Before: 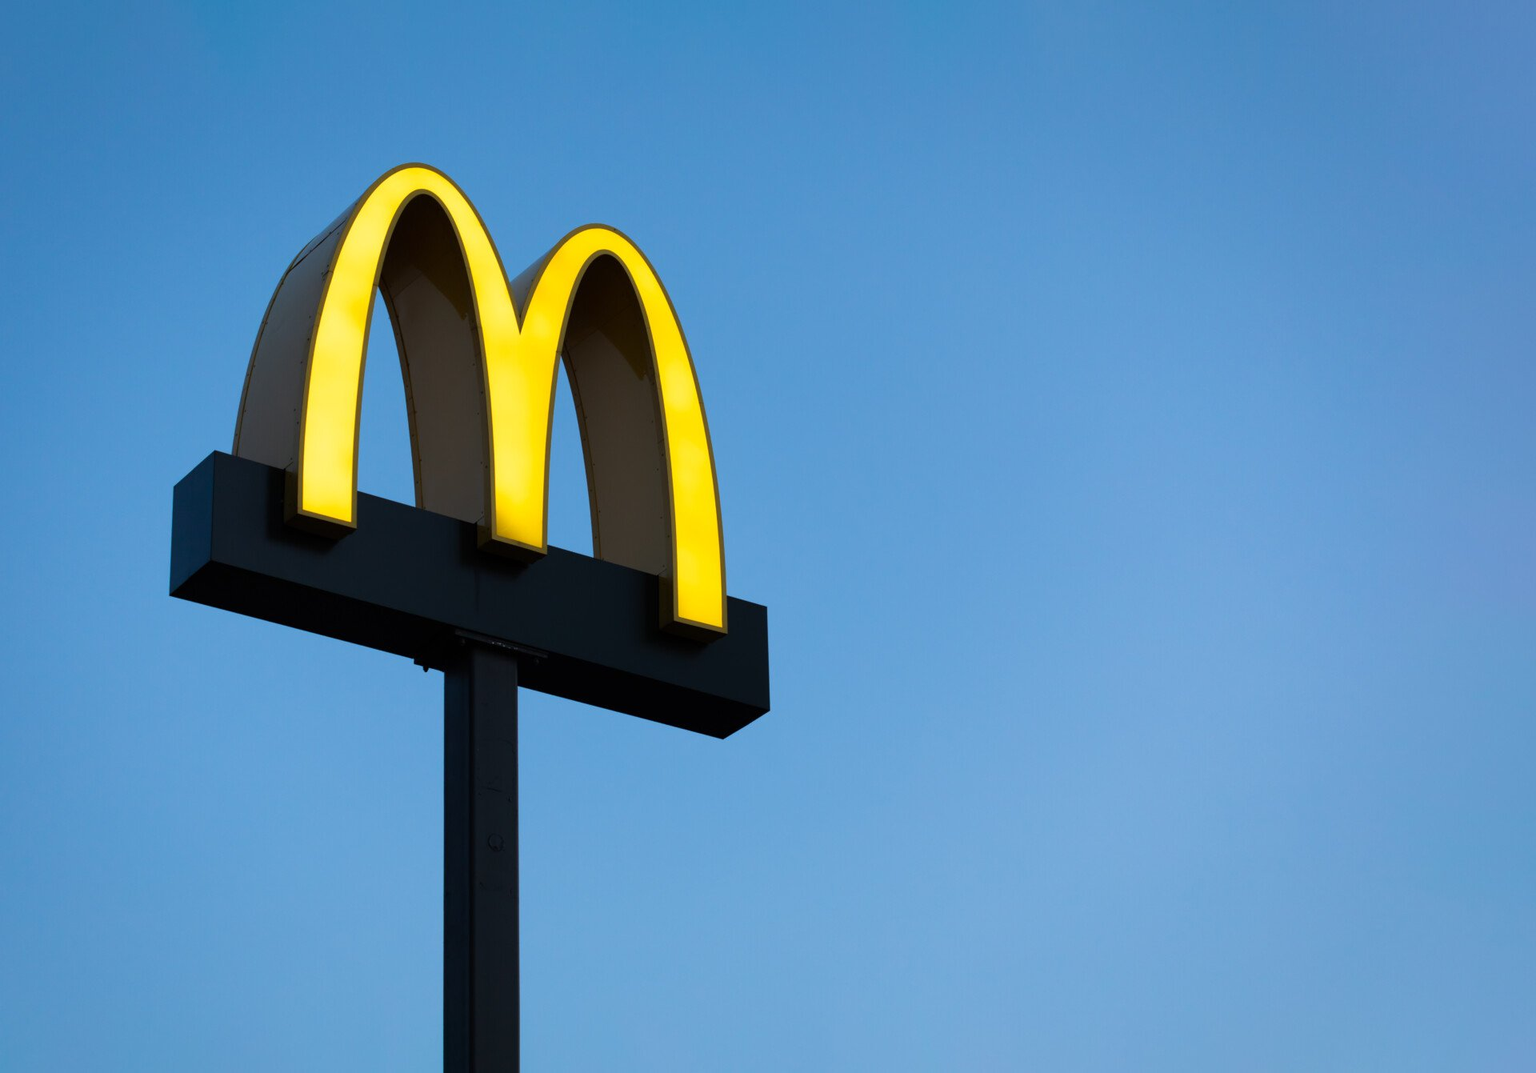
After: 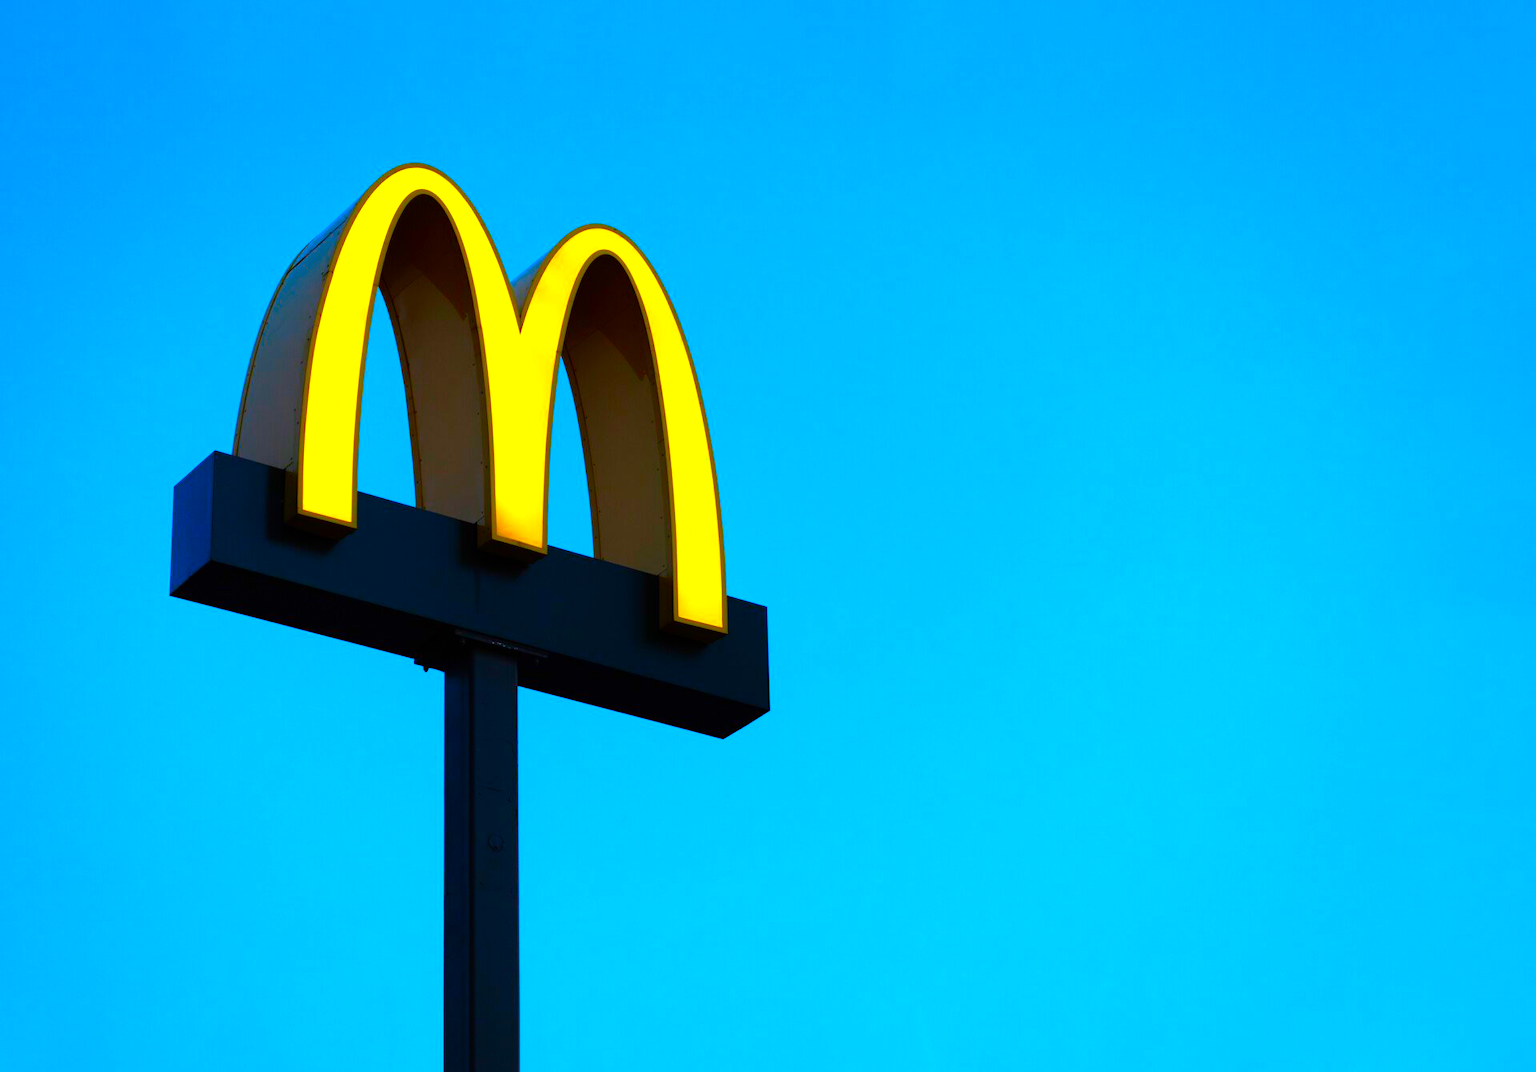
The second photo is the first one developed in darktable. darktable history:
base curve: curves: ch0 [(0, 0) (0.989, 0.992)]
tone equalizer: -8 EV -0.4 EV, -7 EV -0.407 EV, -6 EV -0.297 EV, -5 EV -0.256 EV, -3 EV 0.255 EV, -2 EV 0.345 EV, -1 EV 0.406 EV, +0 EV 0.412 EV
color correction: highlights b* -0.057, saturation 2.98
